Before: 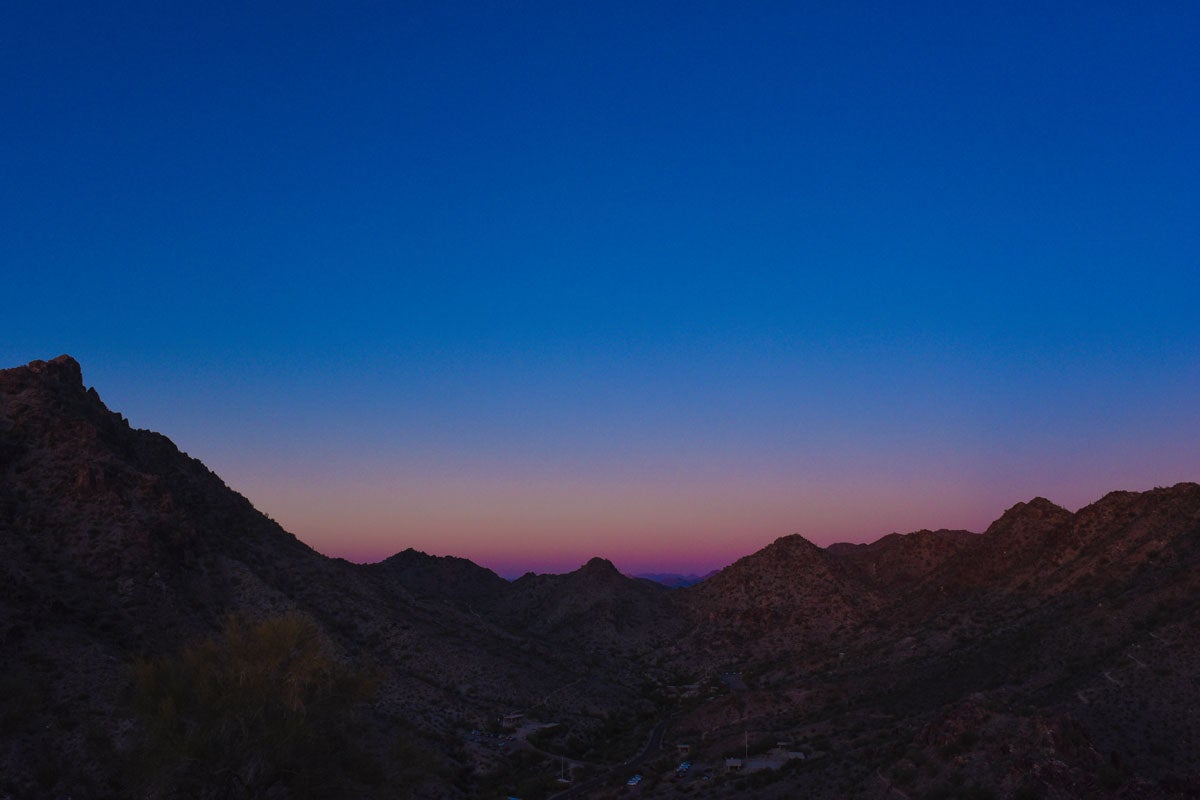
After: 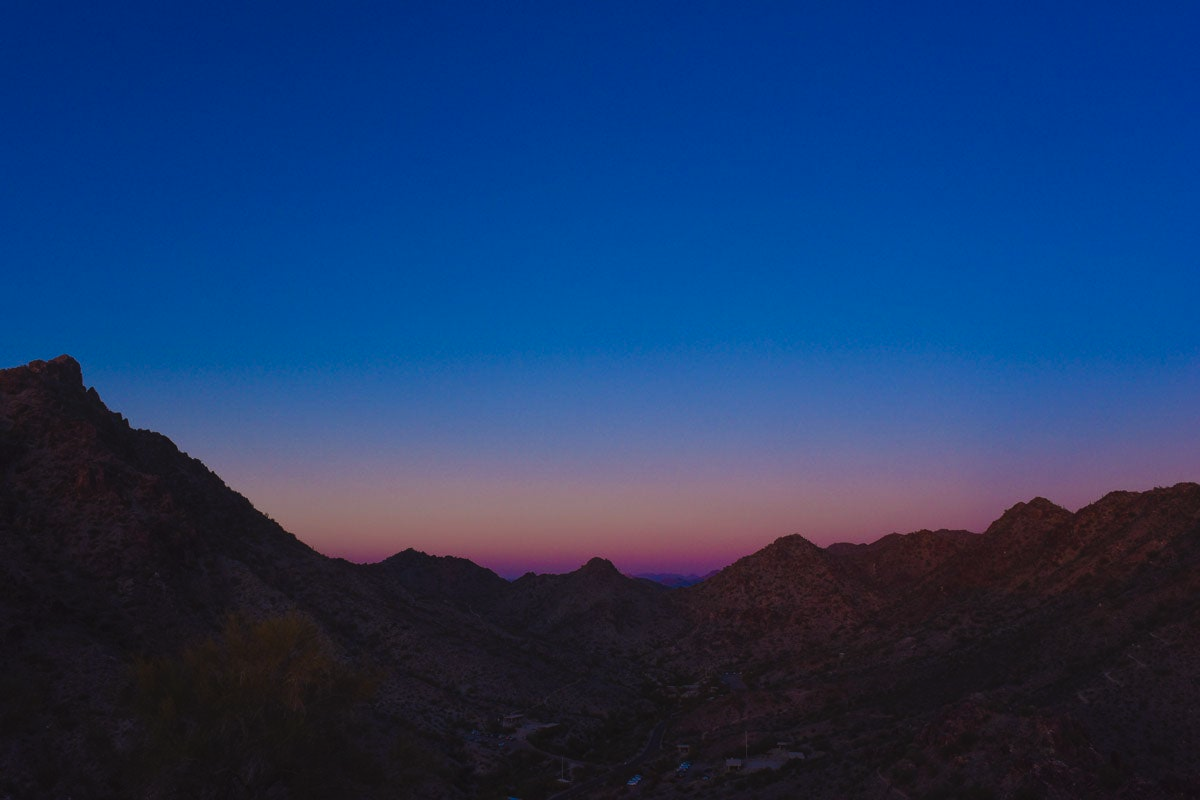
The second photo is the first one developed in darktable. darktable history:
color balance rgb: shadows lift › chroma 1%, shadows lift › hue 28.8°, power › hue 60°, highlights gain › chroma 1%, highlights gain › hue 60°, global offset › luminance 0.25%, perceptual saturation grading › highlights -20%, perceptual saturation grading › shadows 20%, perceptual brilliance grading › highlights 5%, perceptual brilliance grading › shadows -10%, global vibrance 19.67%
contrast equalizer: octaves 7, y [[0.6 ×6], [0.55 ×6], [0 ×6], [0 ×6], [0 ×6]], mix -0.3
